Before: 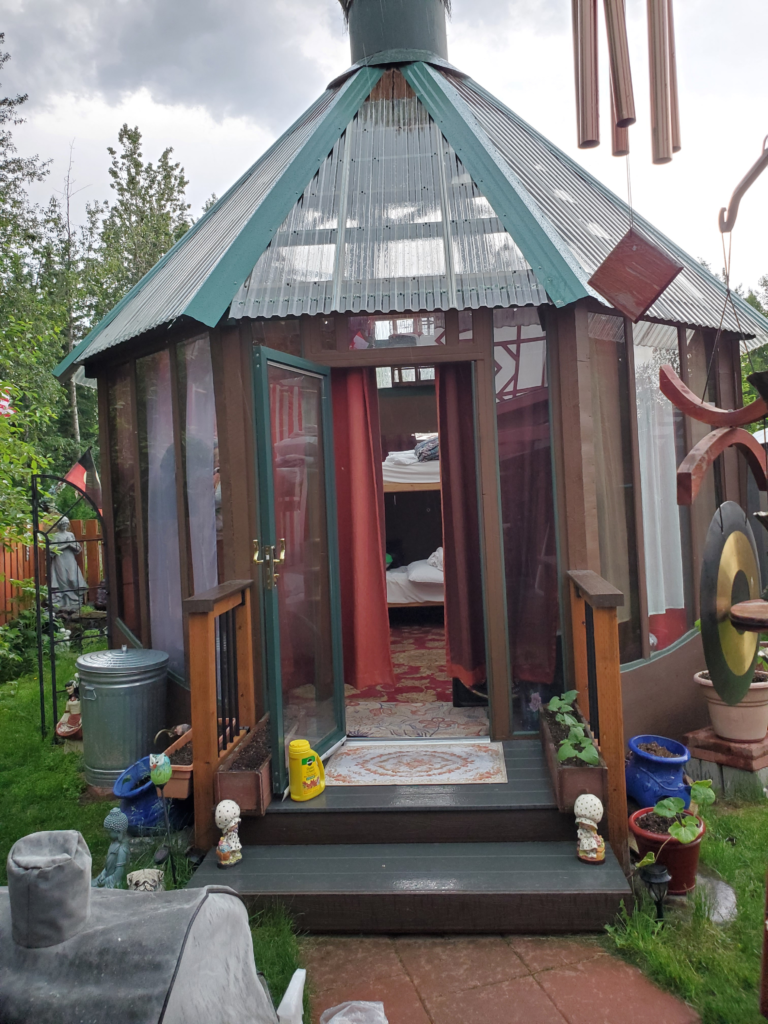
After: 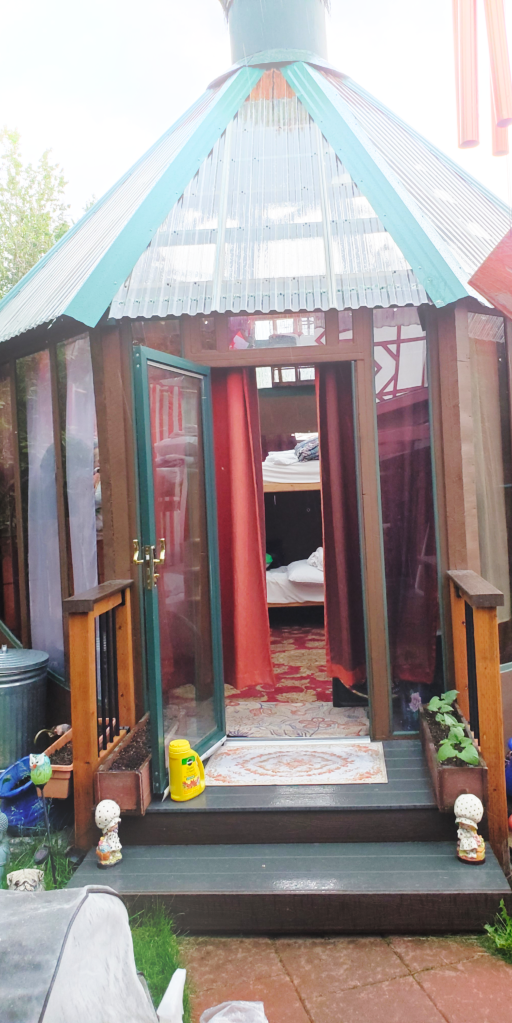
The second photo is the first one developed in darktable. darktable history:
bloom: on, module defaults
base curve: curves: ch0 [(0, 0) (0.028, 0.03) (0.121, 0.232) (0.46, 0.748) (0.859, 0.968) (1, 1)], preserve colors none
crop and rotate: left 15.754%, right 17.579%
